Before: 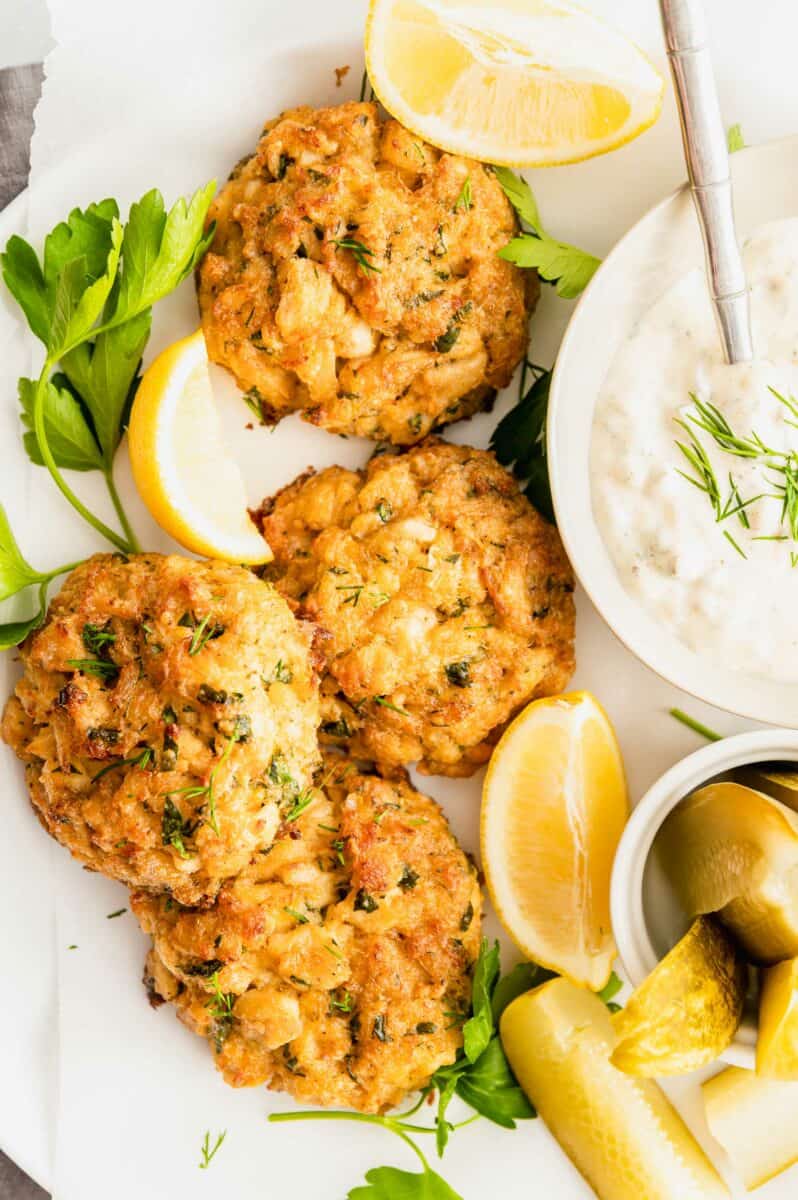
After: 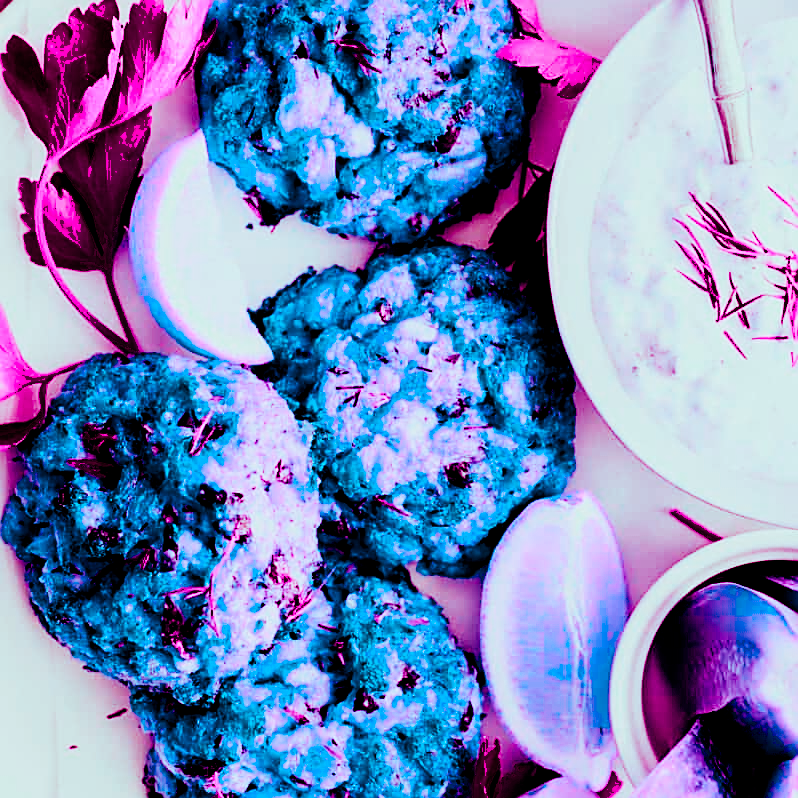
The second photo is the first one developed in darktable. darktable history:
sharpen: on, module defaults
filmic rgb: middle gray luminance 30%, black relative exposure -9 EV, white relative exposure 7 EV, threshold 6 EV, target black luminance 0%, hardness 2.94, latitude 2.04%, contrast 0.963, highlights saturation mix 5%, shadows ↔ highlights balance 12.16%, add noise in highlights 0, preserve chrominance no, color science v3 (2019), use custom middle-gray values true, iterations of high-quality reconstruction 0, contrast in highlights soft, enable highlight reconstruction true
crop: top 16.727%, bottom 16.727%
exposure: black level correction 0, exposure 0.7 EV, compensate exposure bias true, compensate highlight preservation false
color balance rgb: shadows lift › luminance -18.76%, shadows lift › chroma 35.44%, power › luminance -3.76%, power › hue 142.17°, highlights gain › chroma 7.5%, highlights gain › hue 184.75°, global offset › luminance -0.52%, global offset › chroma 0.91%, global offset › hue 173.36°, shadows fall-off 300%, white fulcrum 2 EV, highlights fall-off 300%, linear chroma grading › shadows 17.19%, linear chroma grading › highlights 61.12%, linear chroma grading › global chroma 50%, hue shift -150.52°, perceptual brilliance grading › global brilliance 12%, mask middle-gray fulcrum 100%, contrast gray fulcrum 38.43%, contrast 35.15%, saturation formula JzAzBz (2021)
